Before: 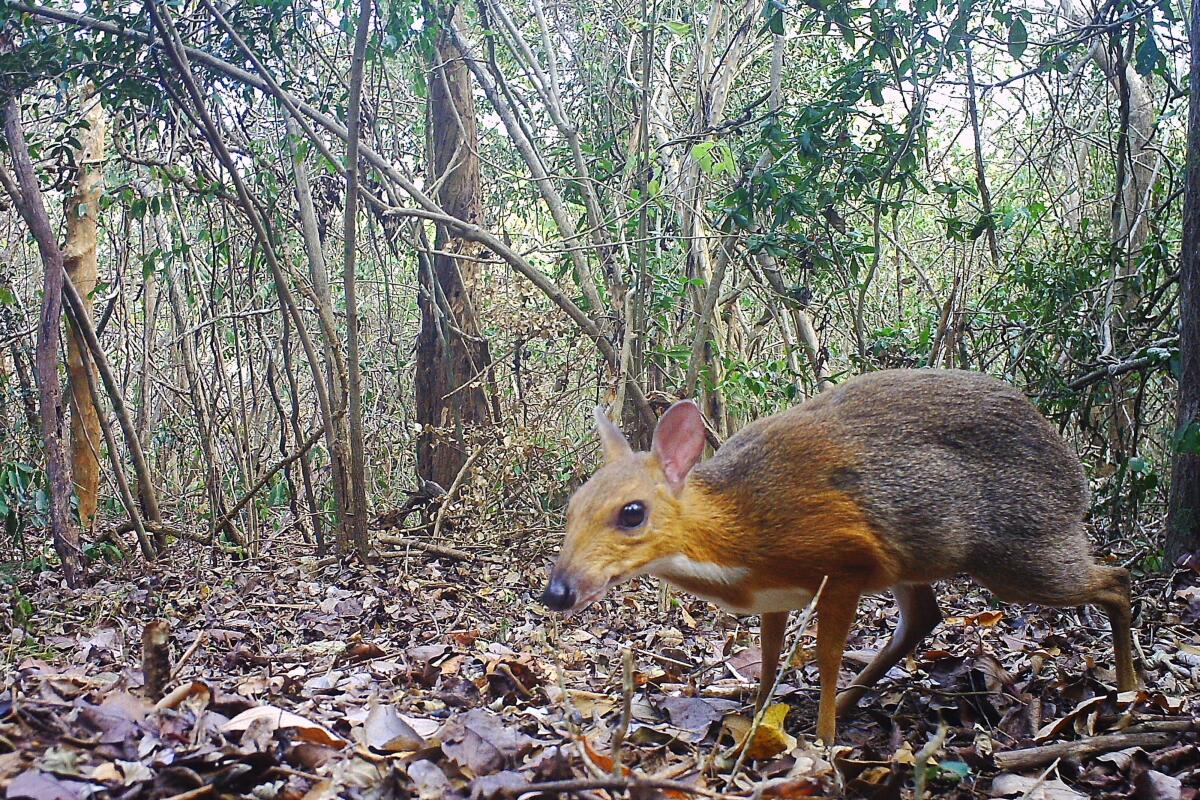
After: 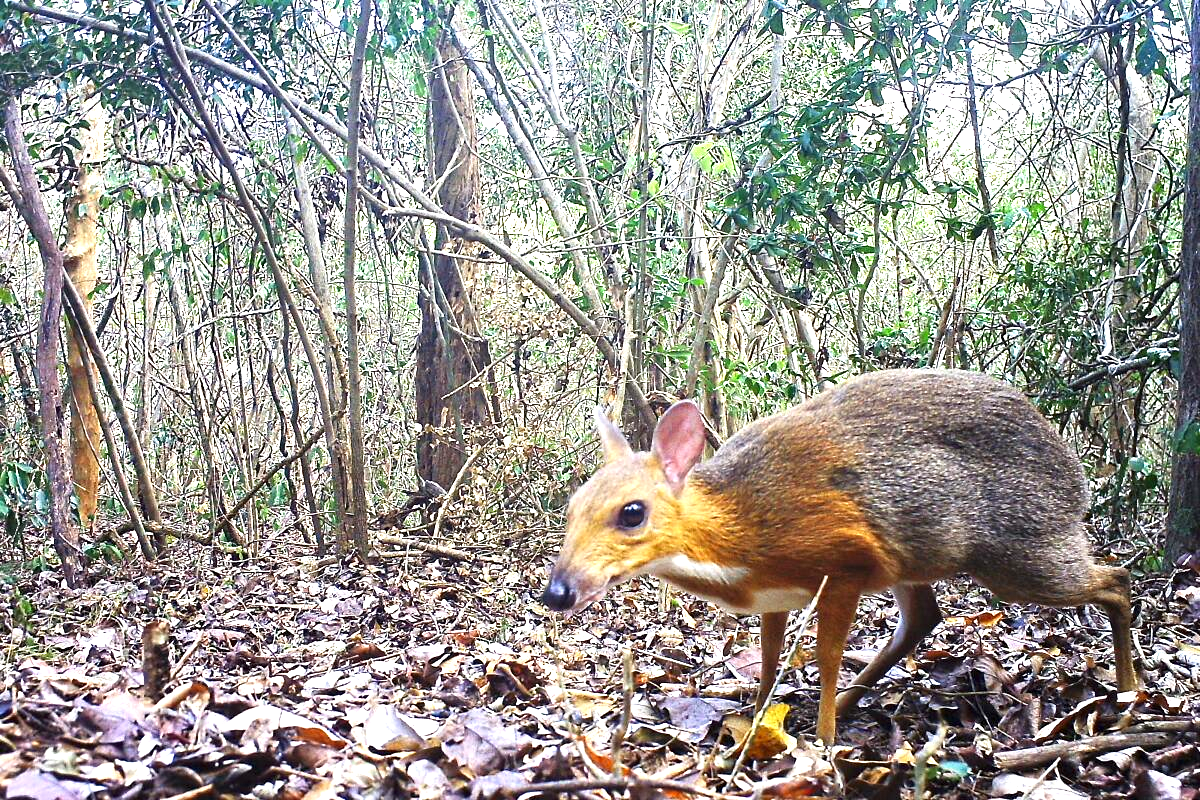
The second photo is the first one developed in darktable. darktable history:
contrast equalizer: octaves 7, y [[0.48, 0.654, 0.731, 0.706, 0.772, 0.382], [0.55 ×6], [0 ×6], [0 ×6], [0 ×6]], mix 0.218
exposure: black level correction 0, exposure 1 EV, compensate highlight preservation false
